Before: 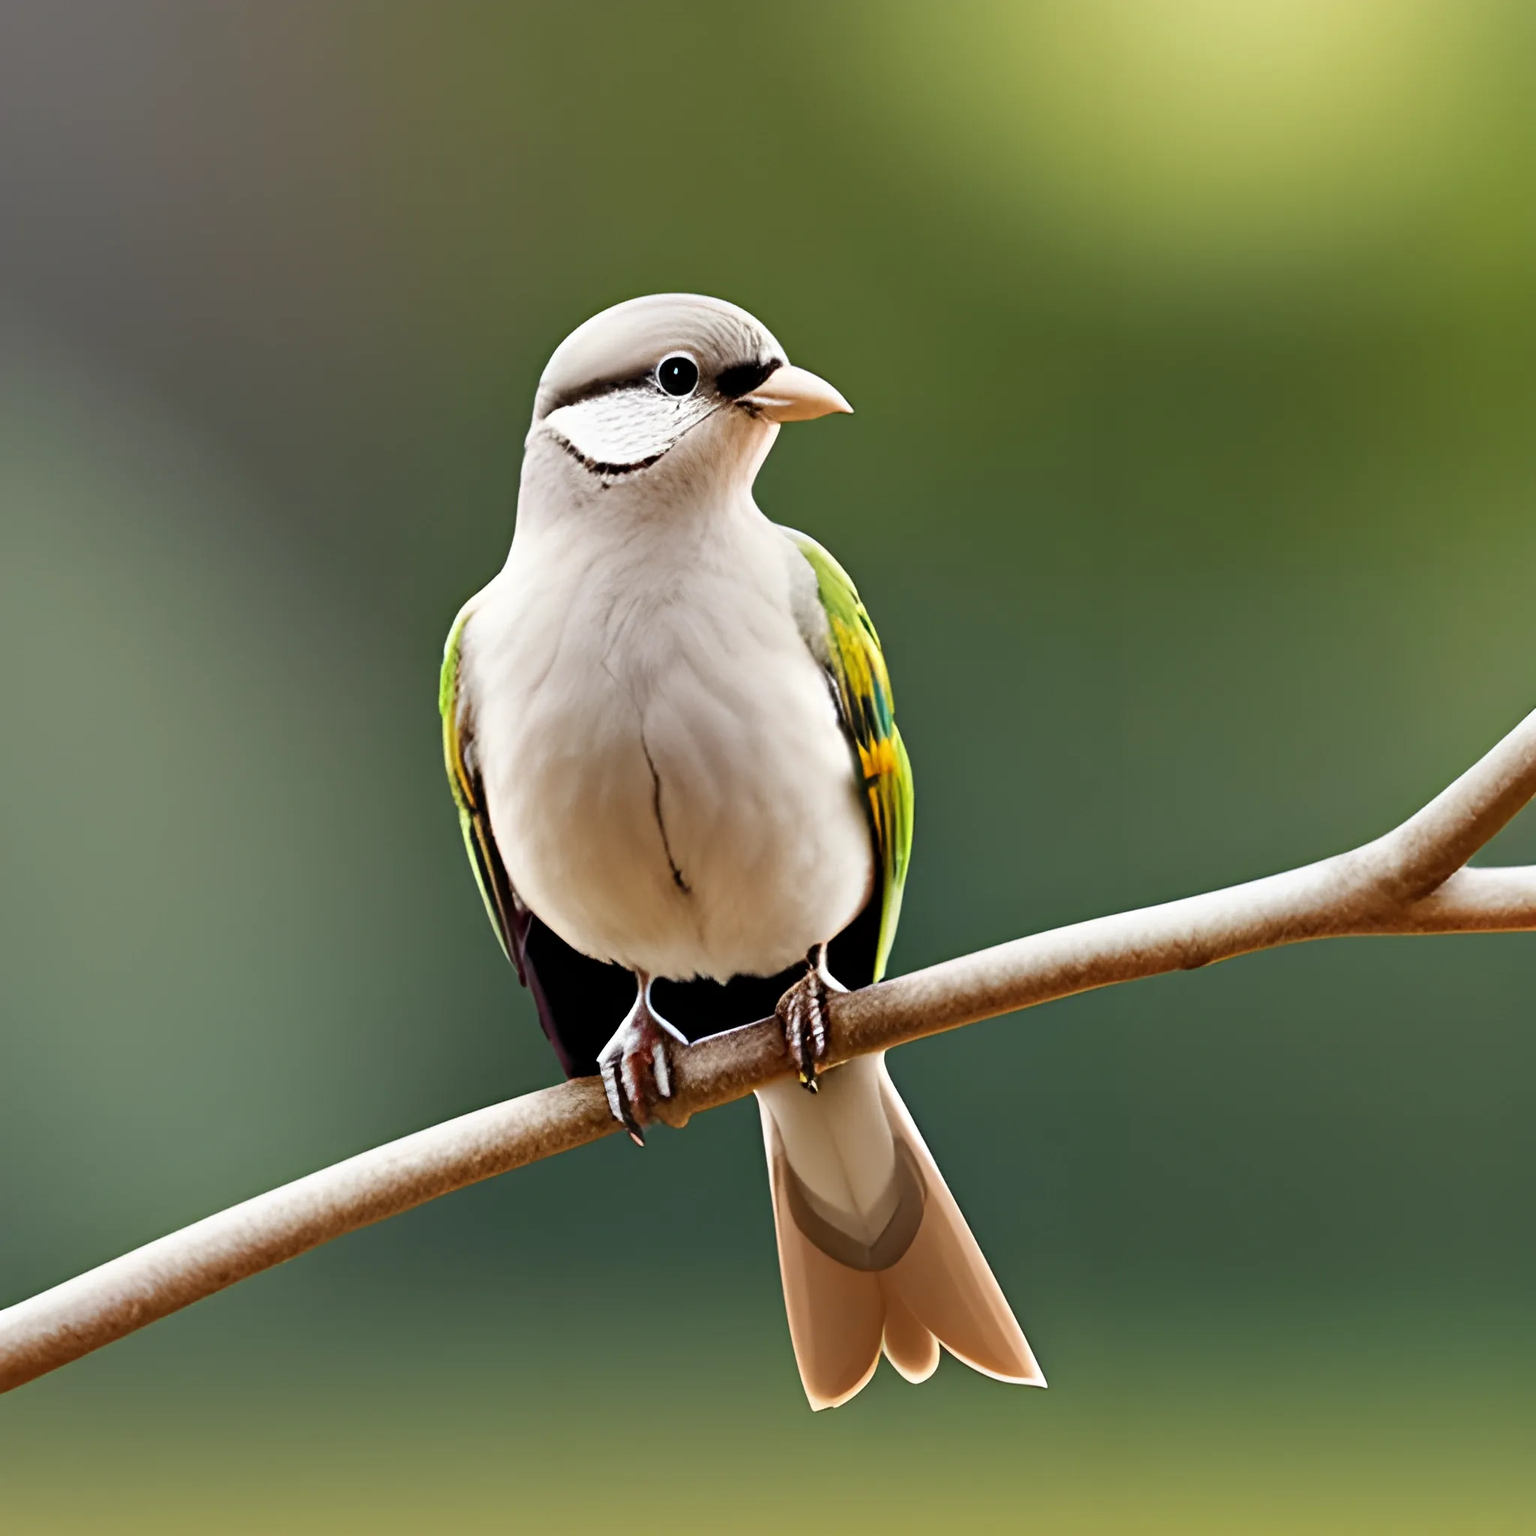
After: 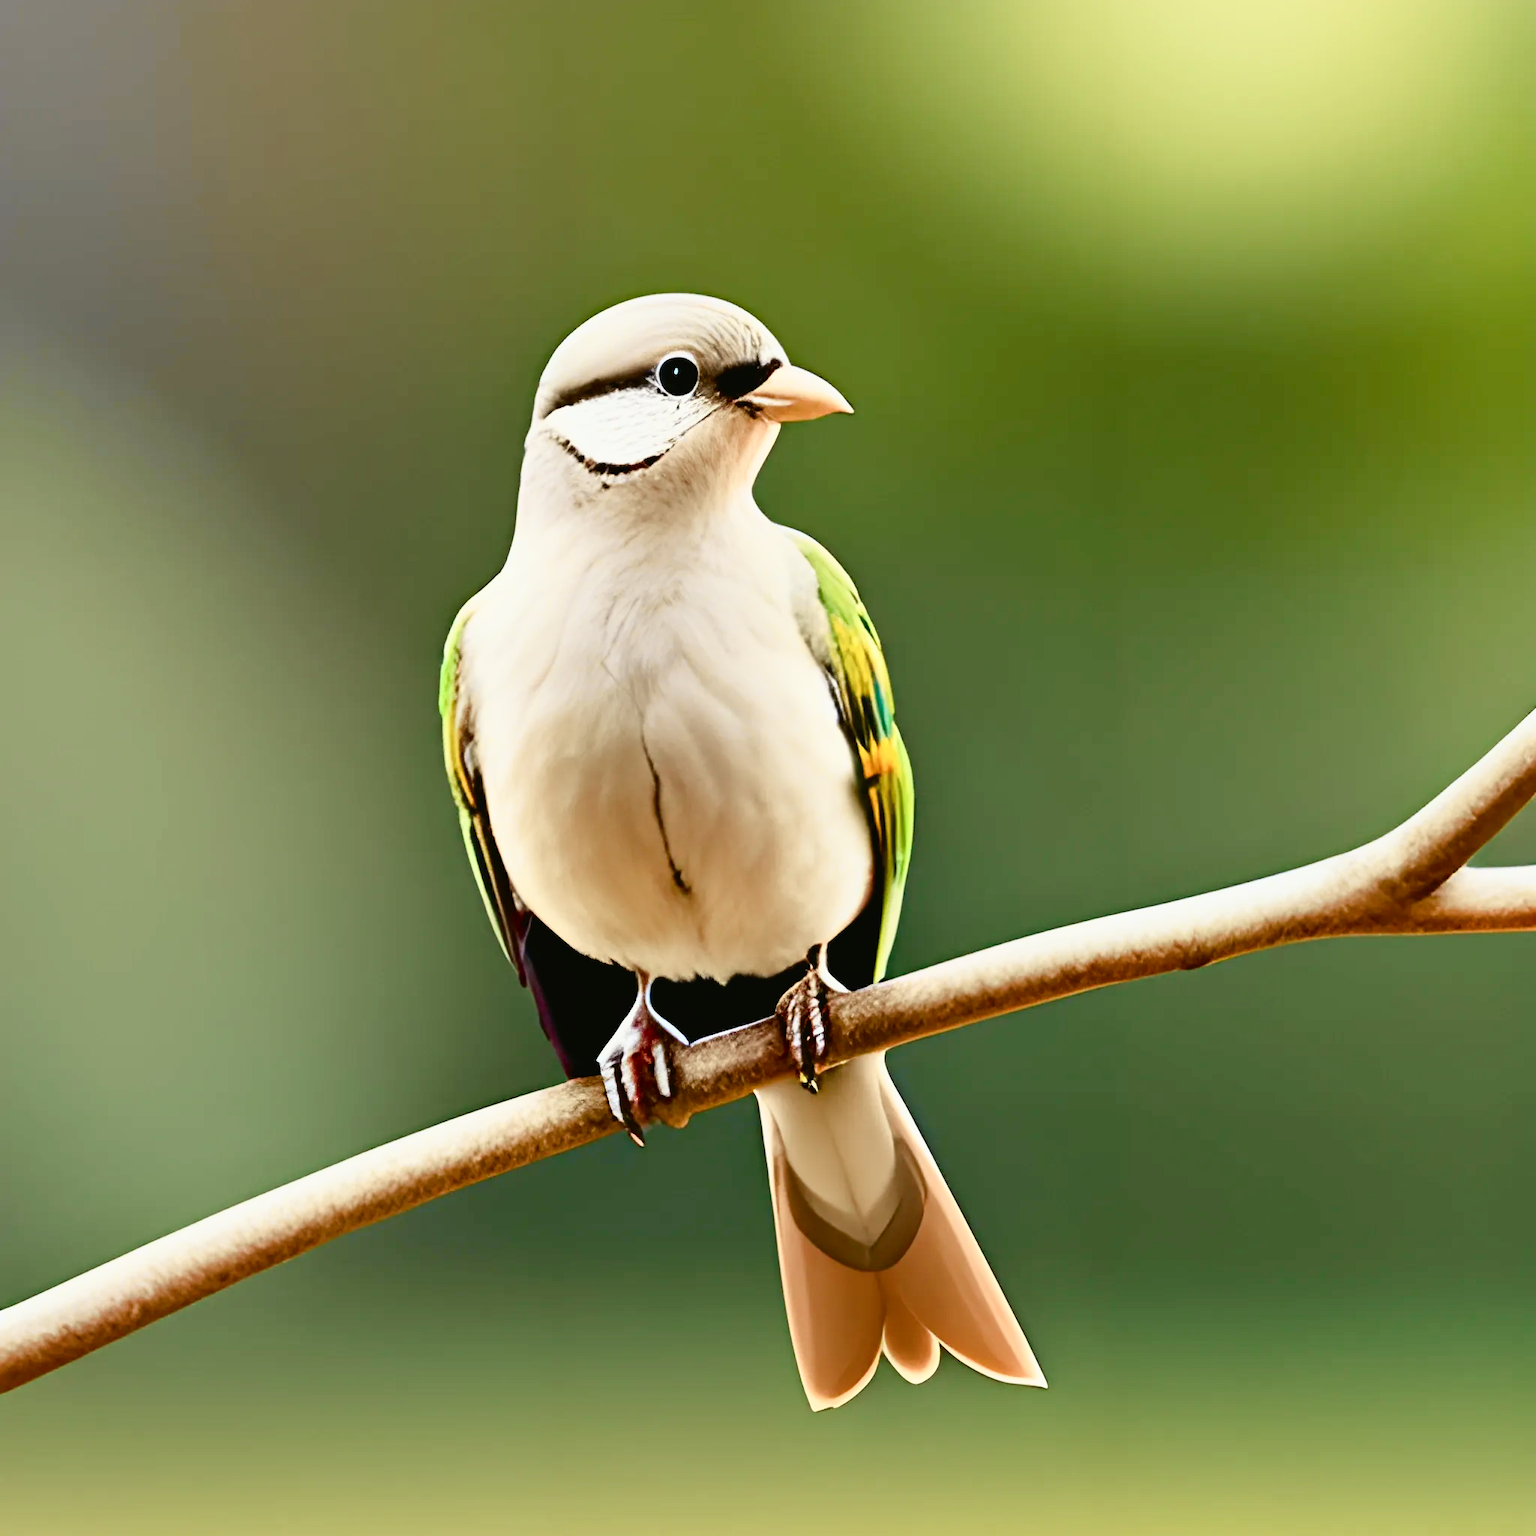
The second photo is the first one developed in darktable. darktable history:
color balance rgb: perceptual saturation grading › global saturation 20%, perceptual saturation grading › highlights -25%, perceptual saturation grading › shadows 50%
tone curve: curves: ch0 [(0, 0.023) (0.087, 0.065) (0.184, 0.168) (0.45, 0.54) (0.57, 0.683) (0.706, 0.841) (0.877, 0.948) (1, 0.984)]; ch1 [(0, 0) (0.388, 0.369) (0.447, 0.447) (0.505, 0.5) (0.534, 0.528) (0.57, 0.571) (0.592, 0.602) (0.644, 0.663) (1, 1)]; ch2 [(0, 0) (0.314, 0.223) (0.427, 0.405) (0.492, 0.496) (0.524, 0.547) (0.534, 0.57) (0.583, 0.605) (0.673, 0.667) (1, 1)], color space Lab, independent channels, preserve colors none
